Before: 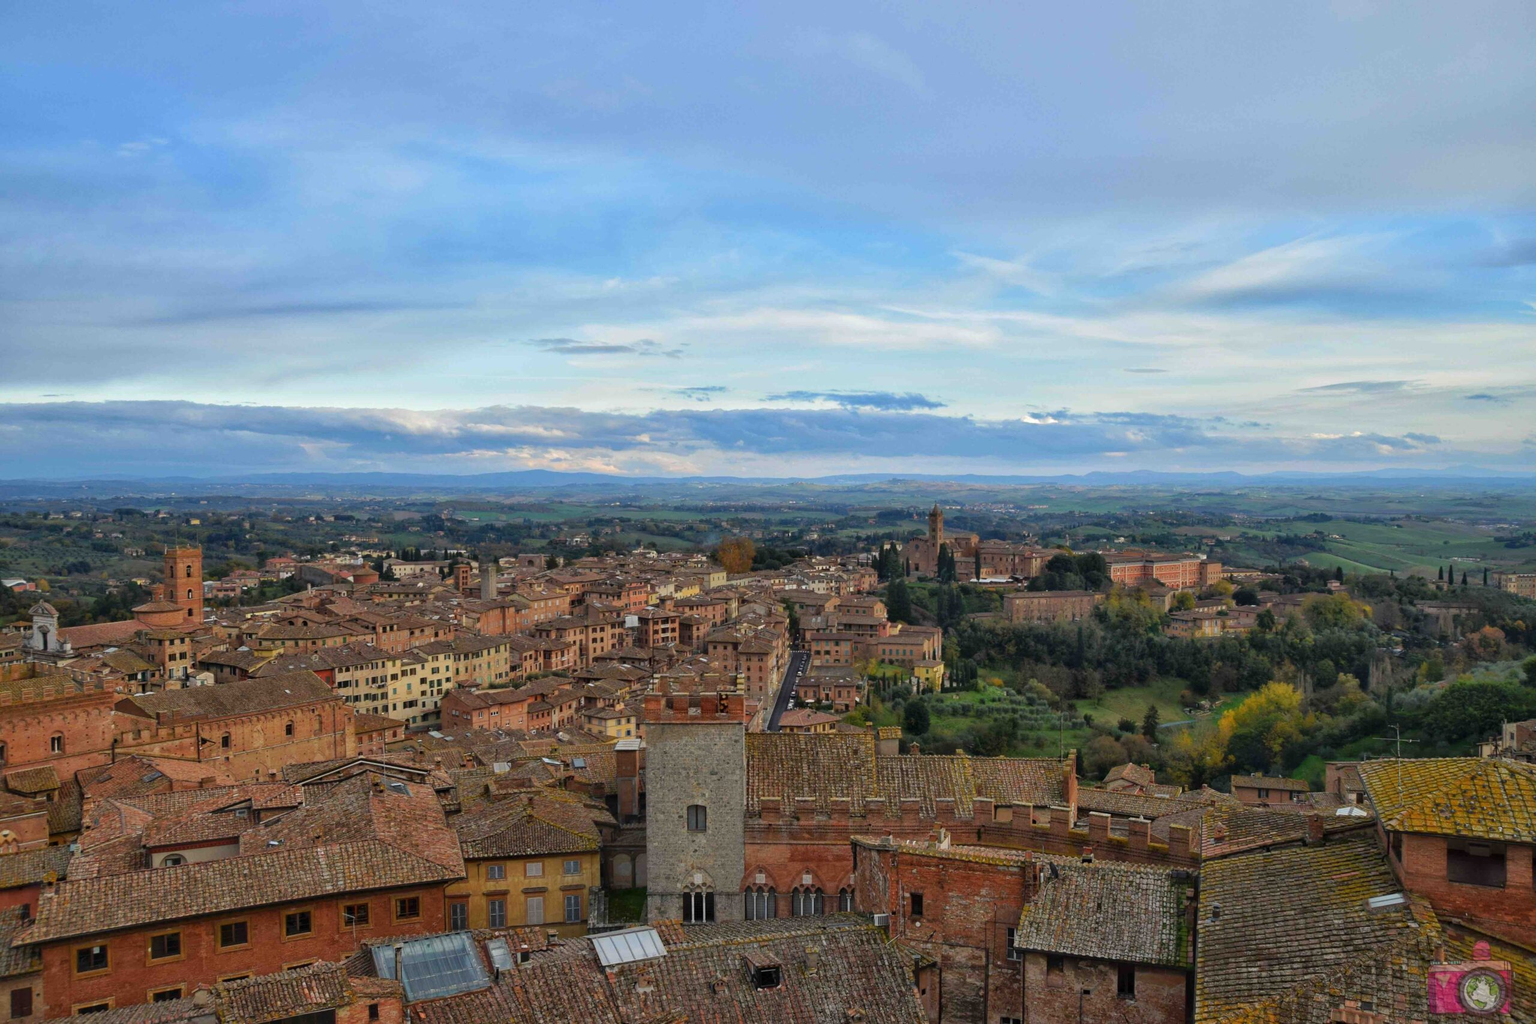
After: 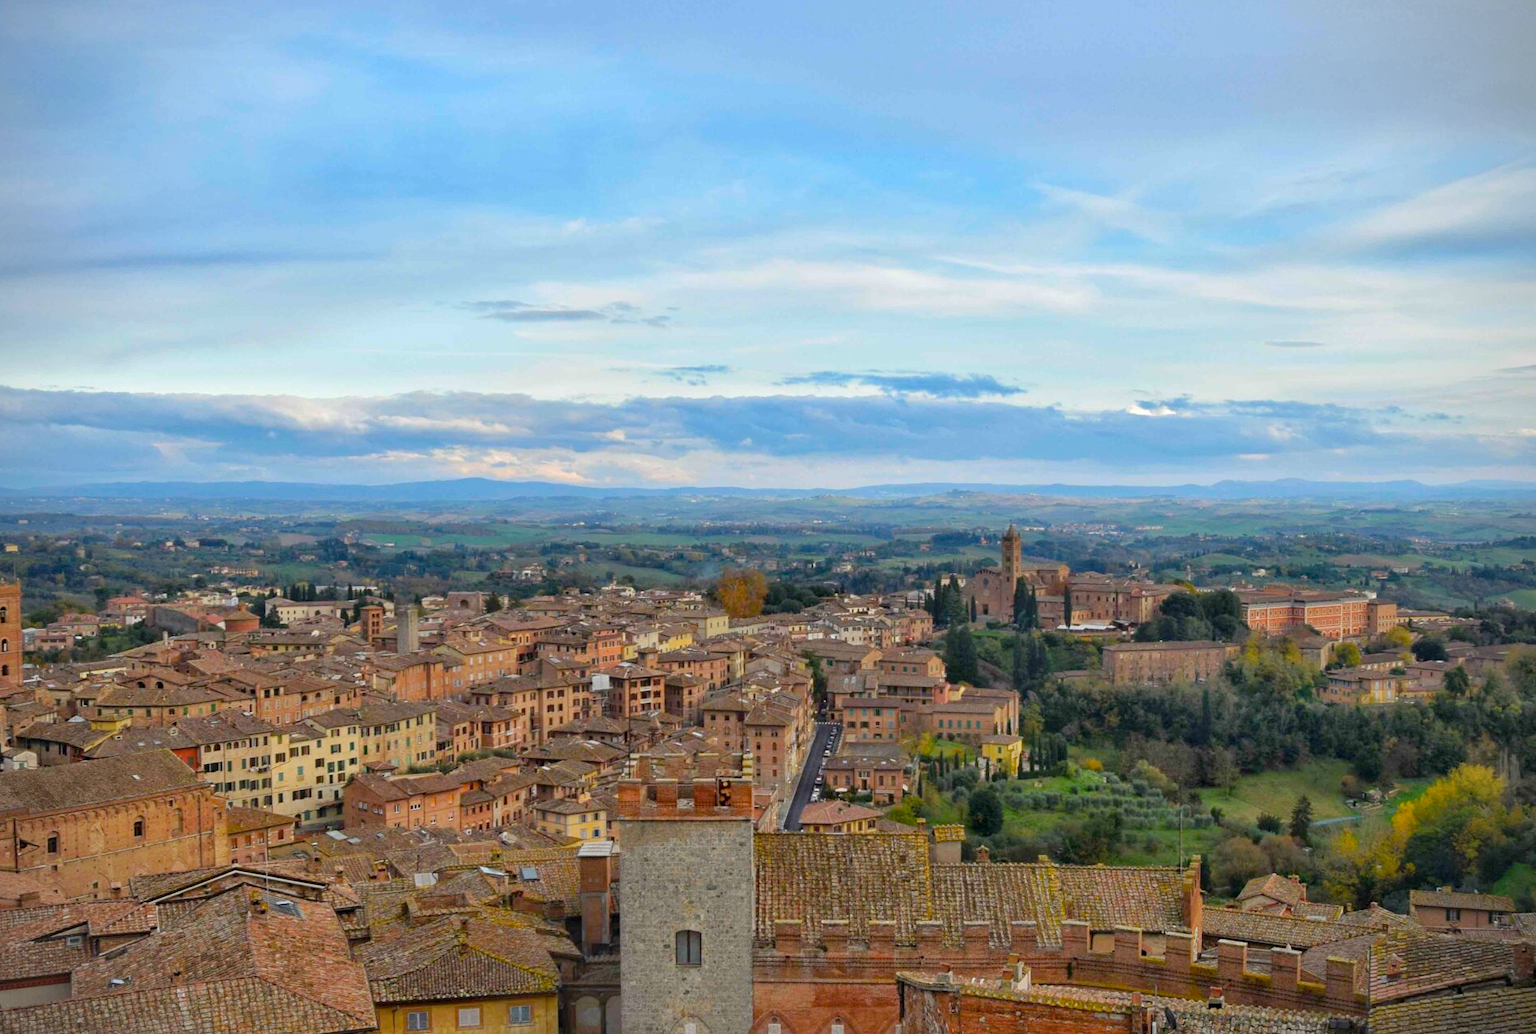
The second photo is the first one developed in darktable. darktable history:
vignetting: fall-off radius 60.87%, dithering 8-bit output
crop and rotate: left 12.157%, top 11.348%, right 13.737%, bottom 13.749%
color balance rgb: perceptual saturation grading › global saturation 25.115%
